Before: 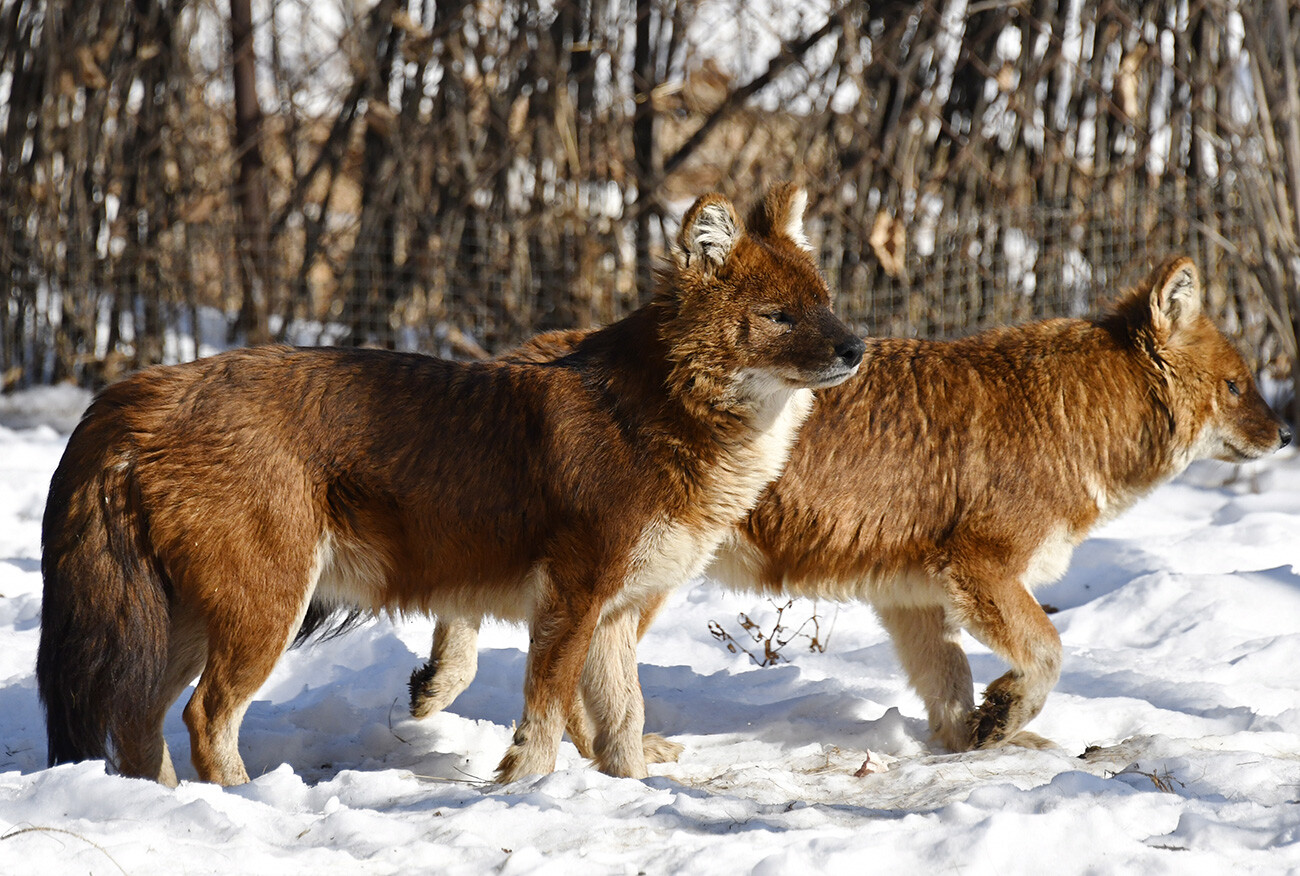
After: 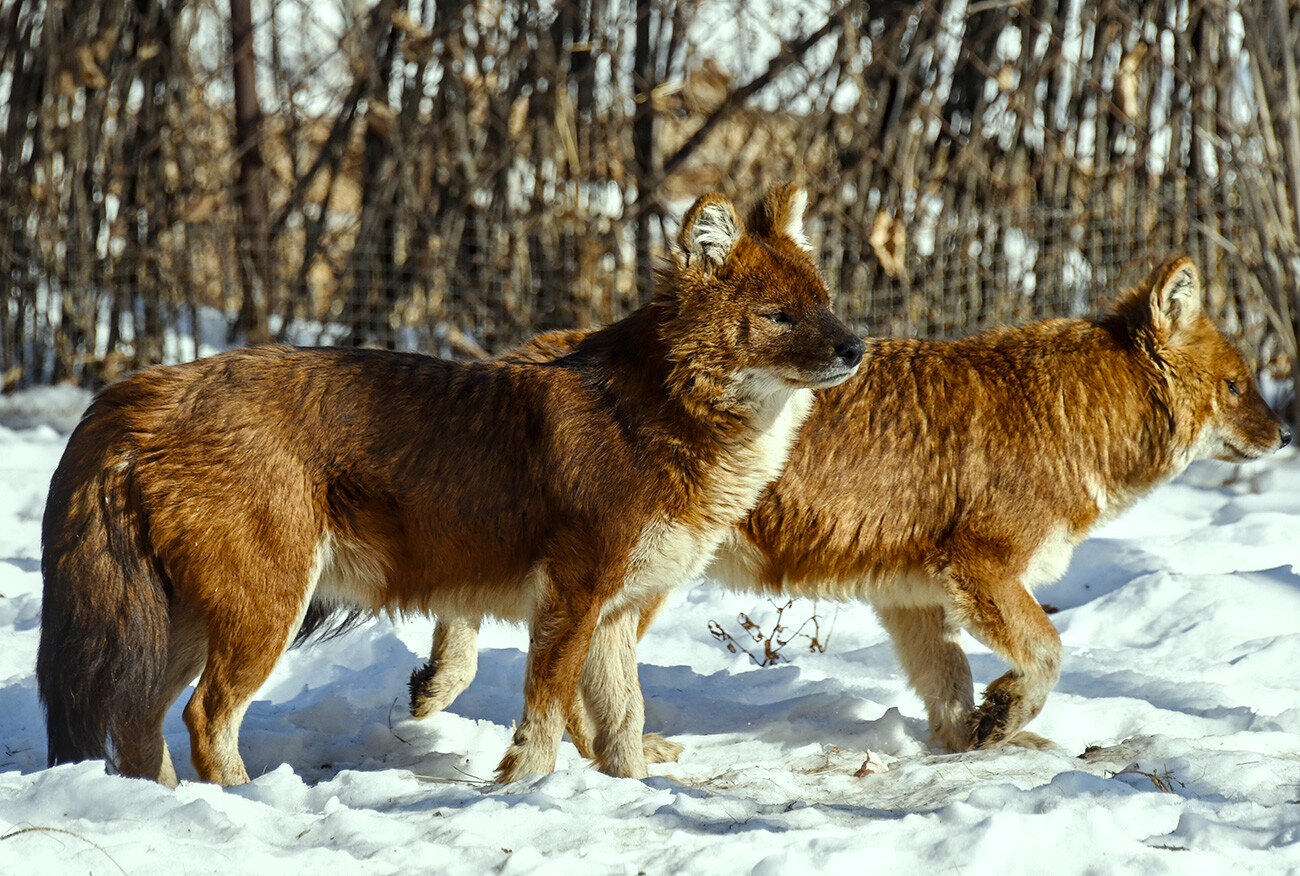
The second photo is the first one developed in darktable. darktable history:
local contrast: on, module defaults
color balance: output saturation 110%
color correction: highlights a* -8, highlights b* 3.1
